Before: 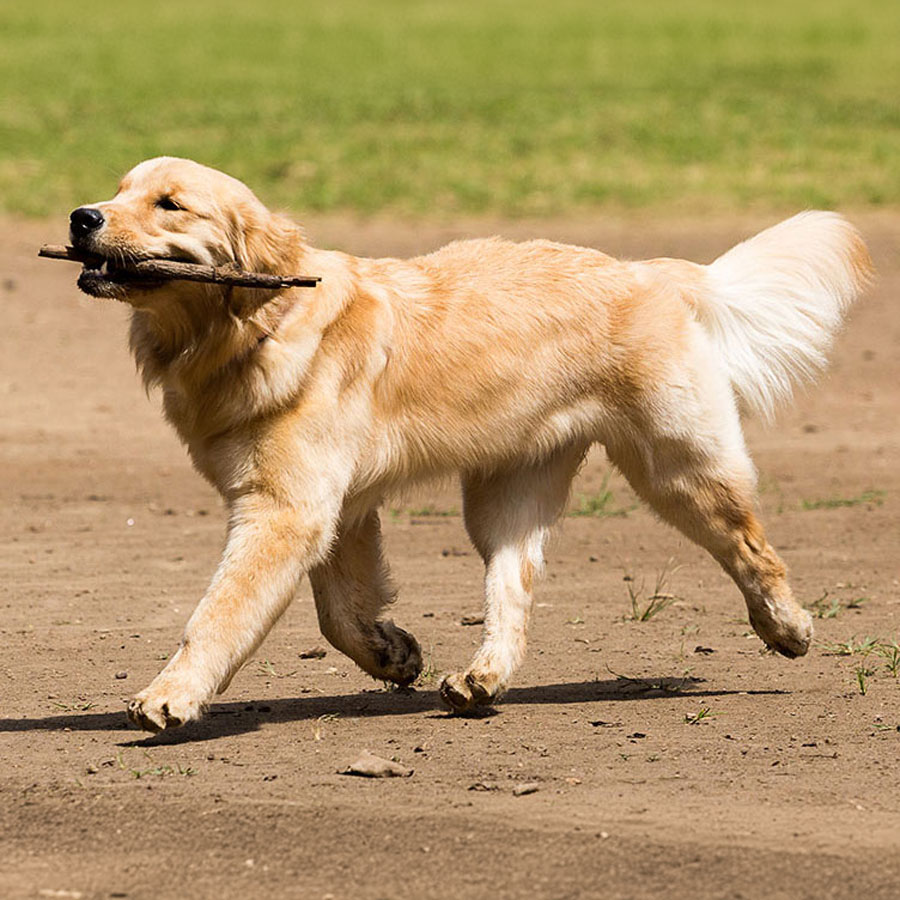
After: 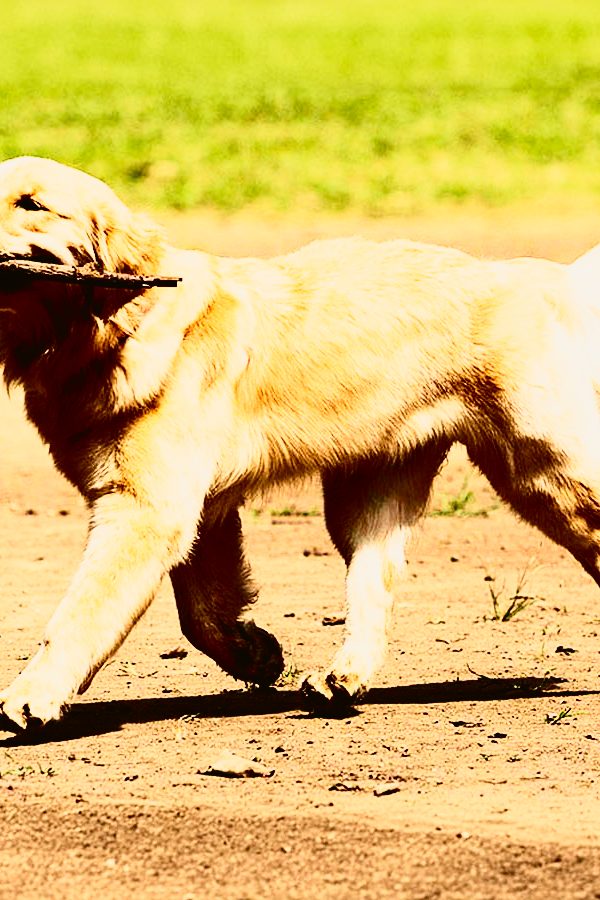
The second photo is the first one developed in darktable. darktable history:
crop and rotate: left 15.446%, right 17.836%
sigmoid: contrast 2, skew -0.2, preserve hue 0%, red attenuation 0.1, red rotation 0.035, green attenuation 0.1, green rotation -0.017, blue attenuation 0.15, blue rotation -0.052, base primaries Rec2020
contrast brightness saturation: contrast 0.4, brightness 0.05, saturation 0.25
tone curve: curves: ch0 [(0, 0.021) (0.049, 0.044) (0.152, 0.14) (0.328, 0.377) (0.473, 0.543) (0.641, 0.705) (0.85, 0.894) (1, 0.969)]; ch1 [(0, 0) (0.302, 0.331) (0.433, 0.432) (0.472, 0.47) (0.502, 0.503) (0.527, 0.521) (0.564, 0.58) (0.614, 0.626) (0.677, 0.701) (0.859, 0.885) (1, 1)]; ch2 [(0, 0) (0.33, 0.301) (0.447, 0.44) (0.487, 0.496) (0.502, 0.516) (0.535, 0.563) (0.565, 0.593) (0.608, 0.638) (1, 1)], color space Lab, independent channels, preserve colors none
